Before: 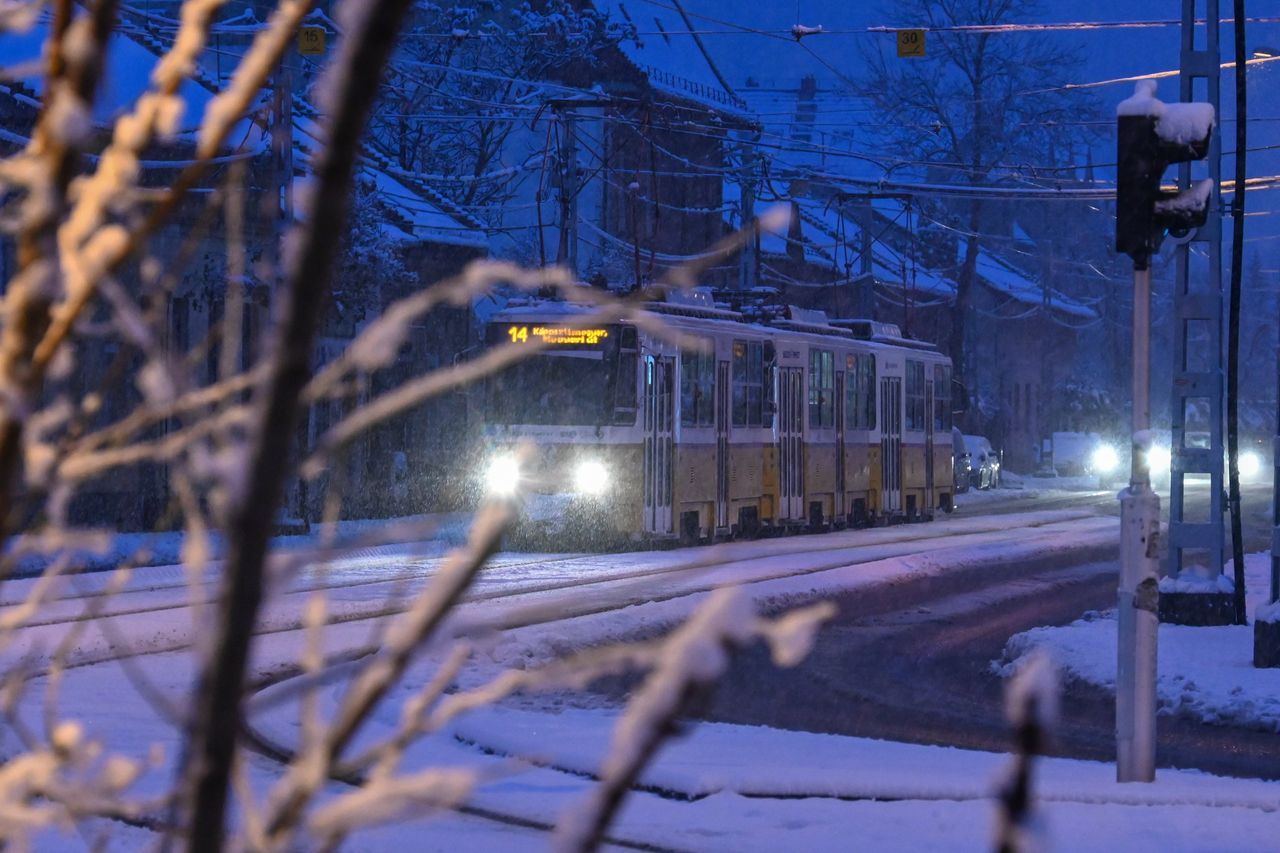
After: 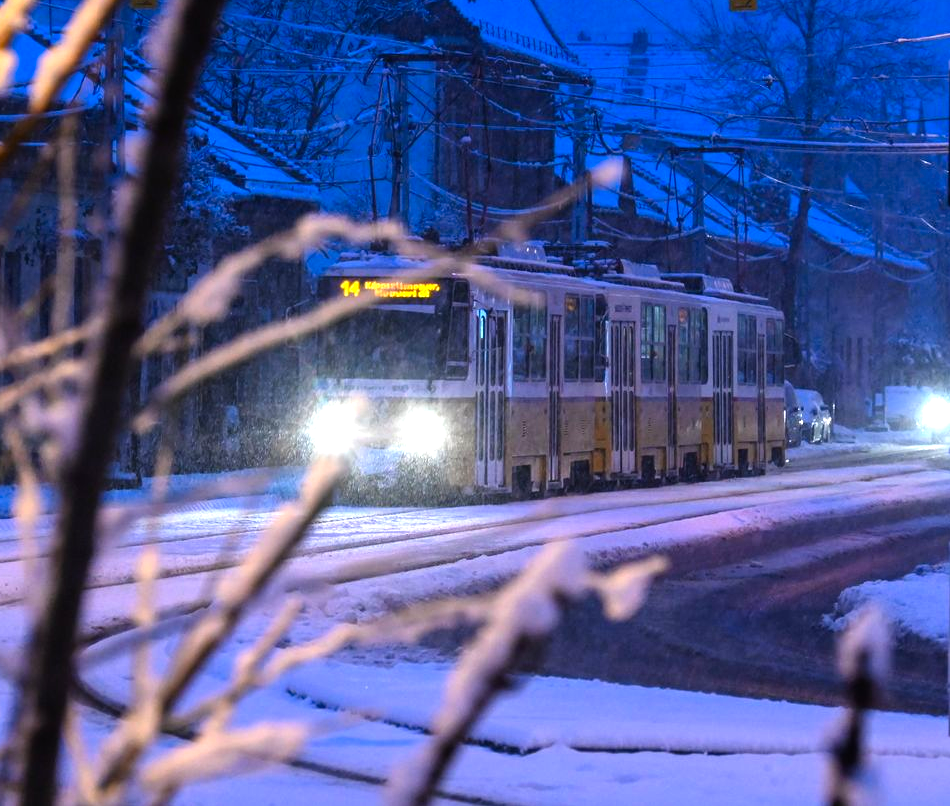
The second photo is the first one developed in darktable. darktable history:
crop and rotate: left 13.17%, top 5.408%, right 12.577%
tone equalizer: -8 EV -0.734 EV, -7 EV -0.696 EV, -6 EV -0.639 EV, -5 EV -0.422 EV, -3 EV 0.386 EV, -2 EV 0.6 EV, -1 EV 0.676 EV, +0 EV 0.778 EV, mask exposure compensation -0.494 EV
exposure: exposure 0.128 EV, compensate highlight preservation false
contrast brightness saturation: contrast 0.083, saturation 0.205
